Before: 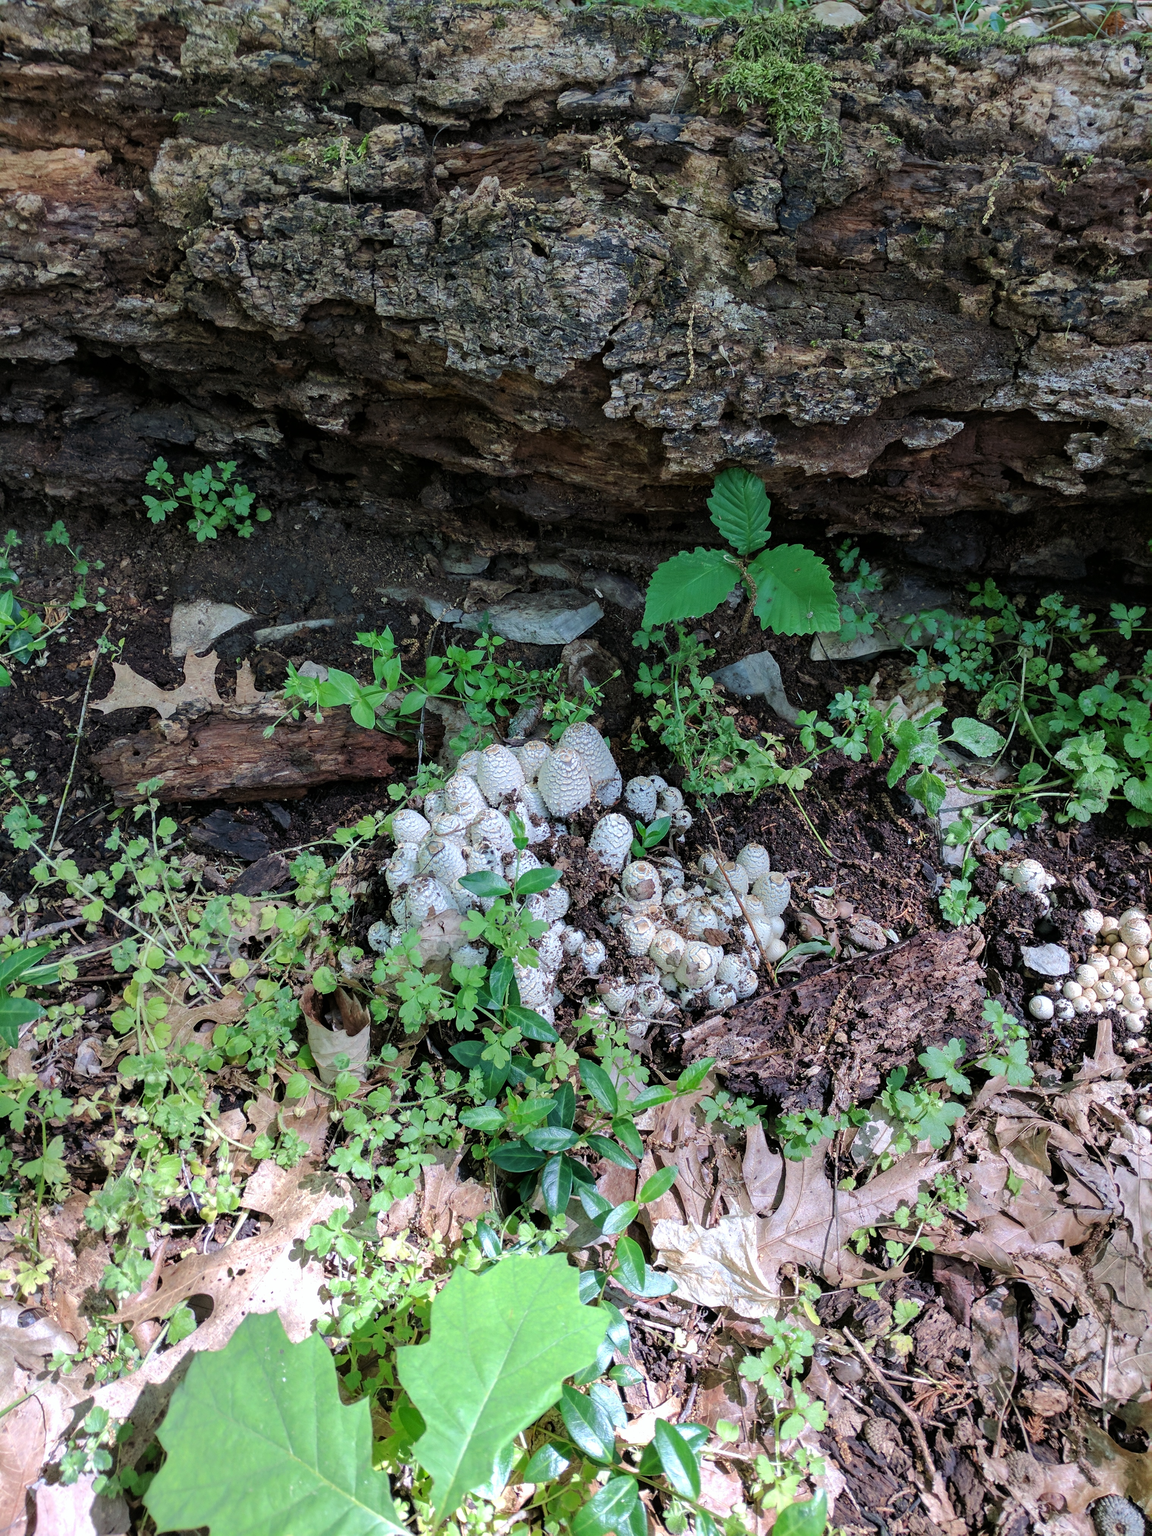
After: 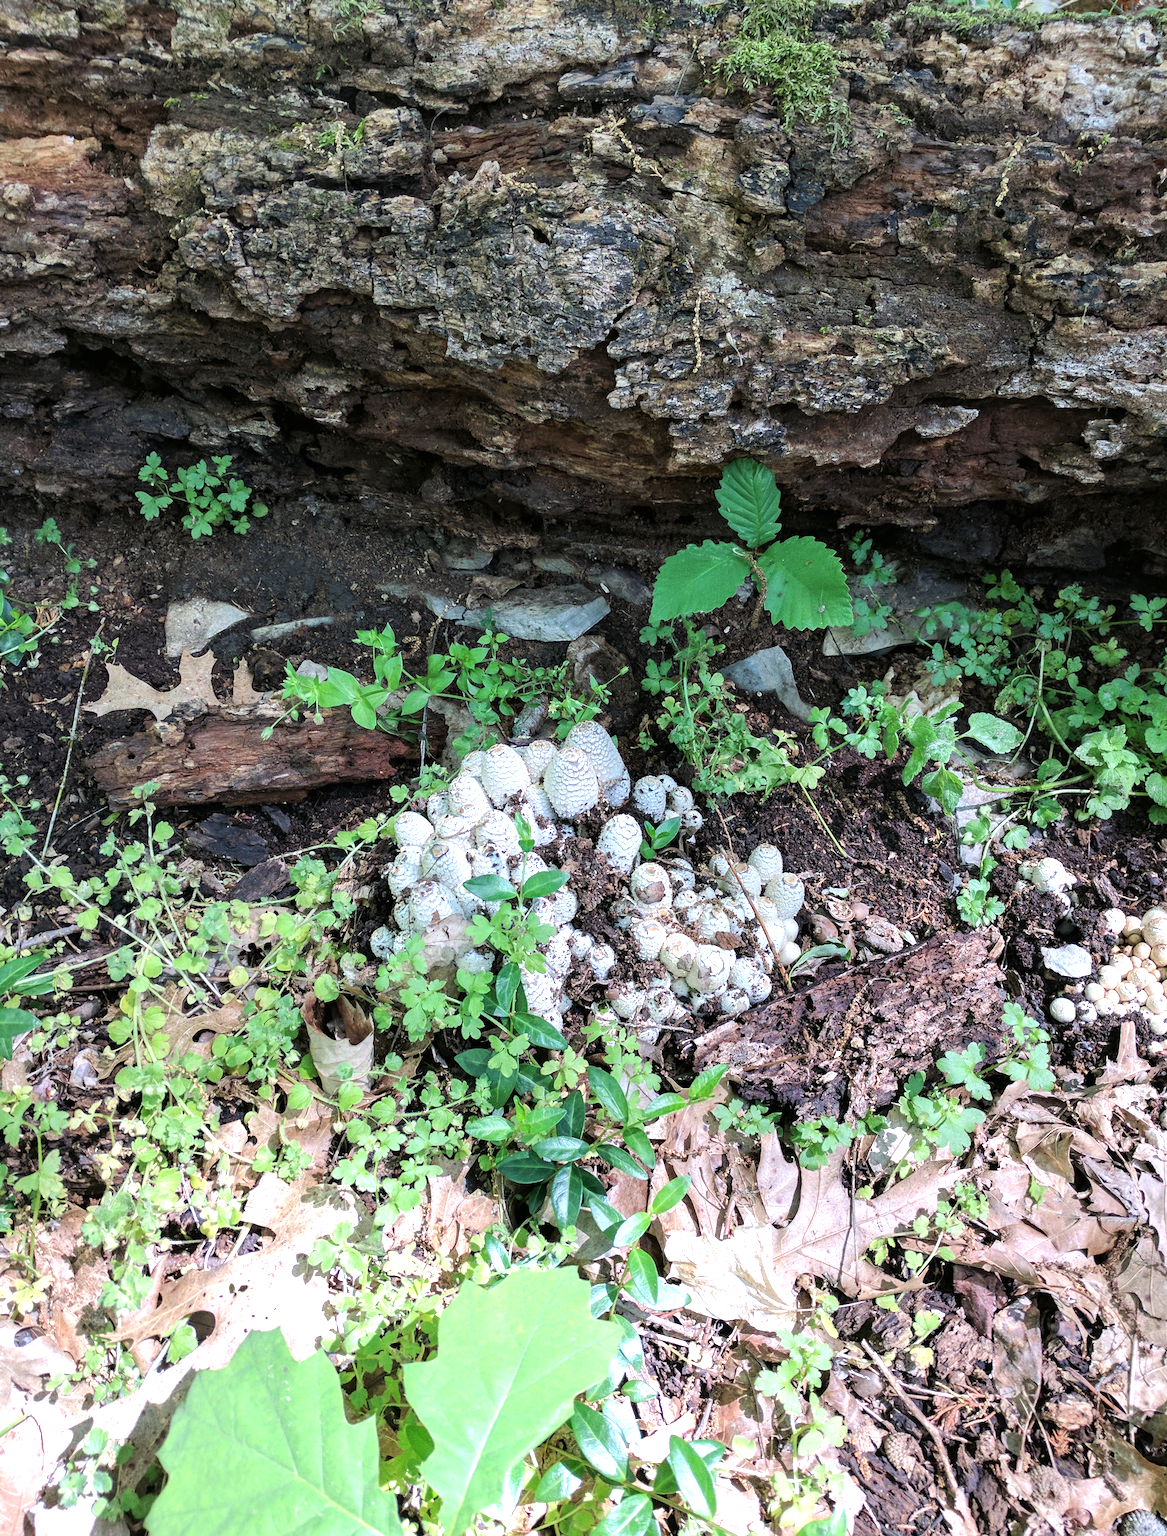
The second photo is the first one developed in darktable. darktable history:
grain: coarseness 0.09 ISO
exposure: black level correction 0, exposure 0.7 EV, compensate exposure bias true, compensate highlight preservation false
rotate and perspective: rotation -0.45°, automatic cropping original format, crop left 0.008, crop right 0.992, crop top 0.012, crop bottom 0.988
contrast brightness saturation: saturation -0.05
crop: left 0.434%, top 0.485%, right 0.244%, bottom 0.386%
